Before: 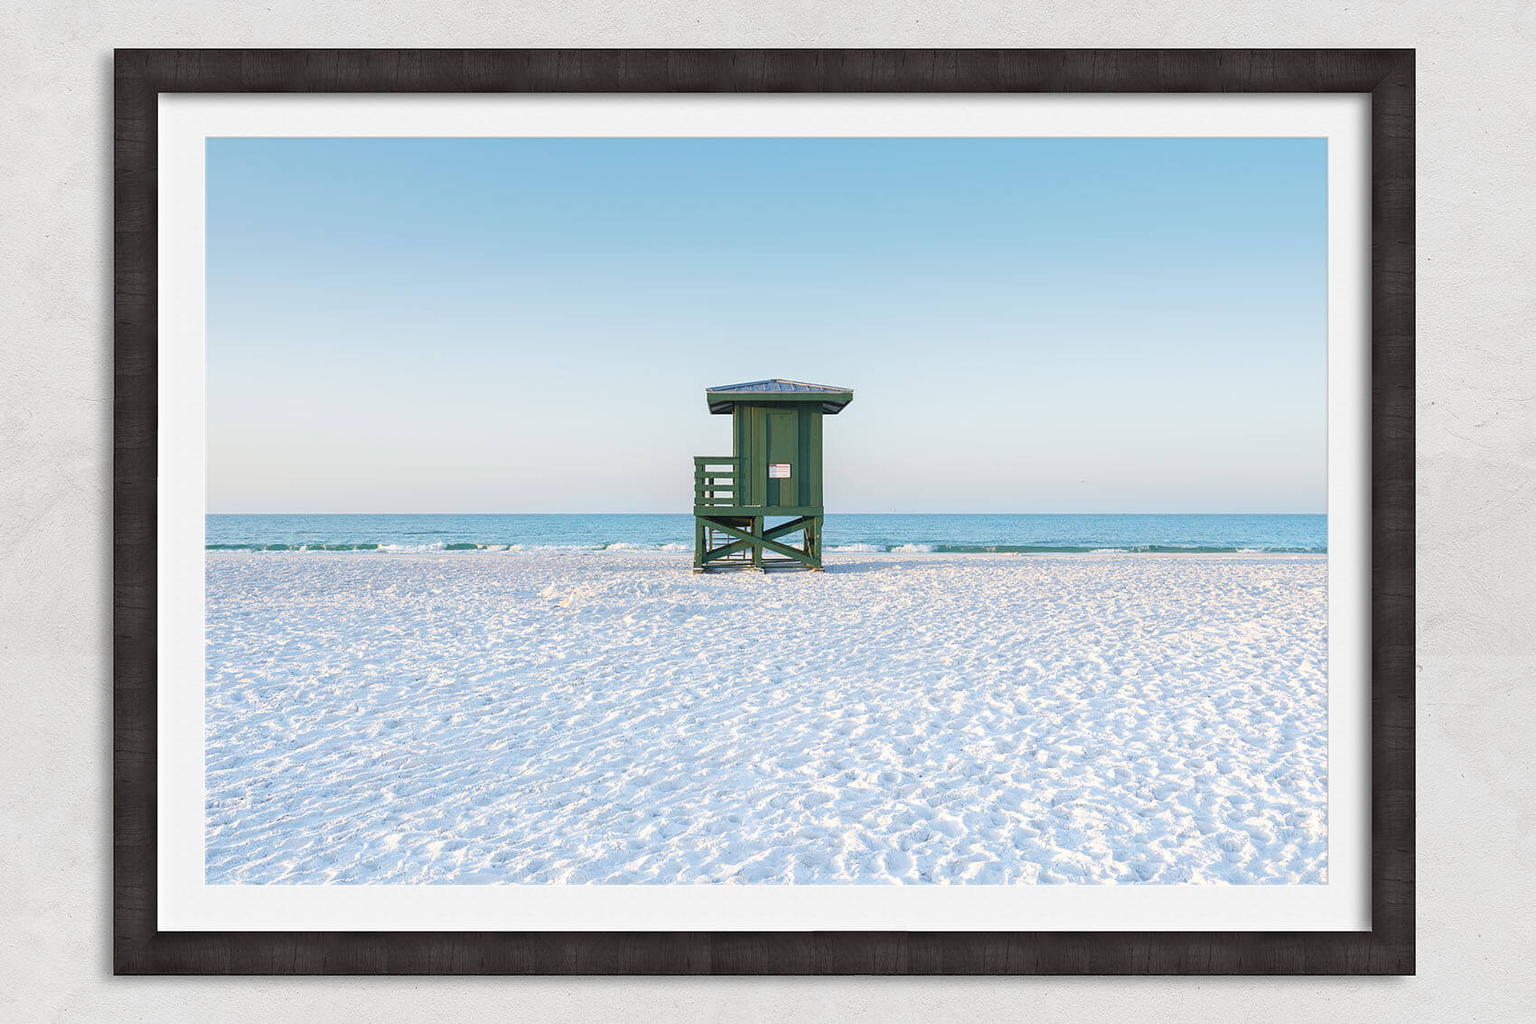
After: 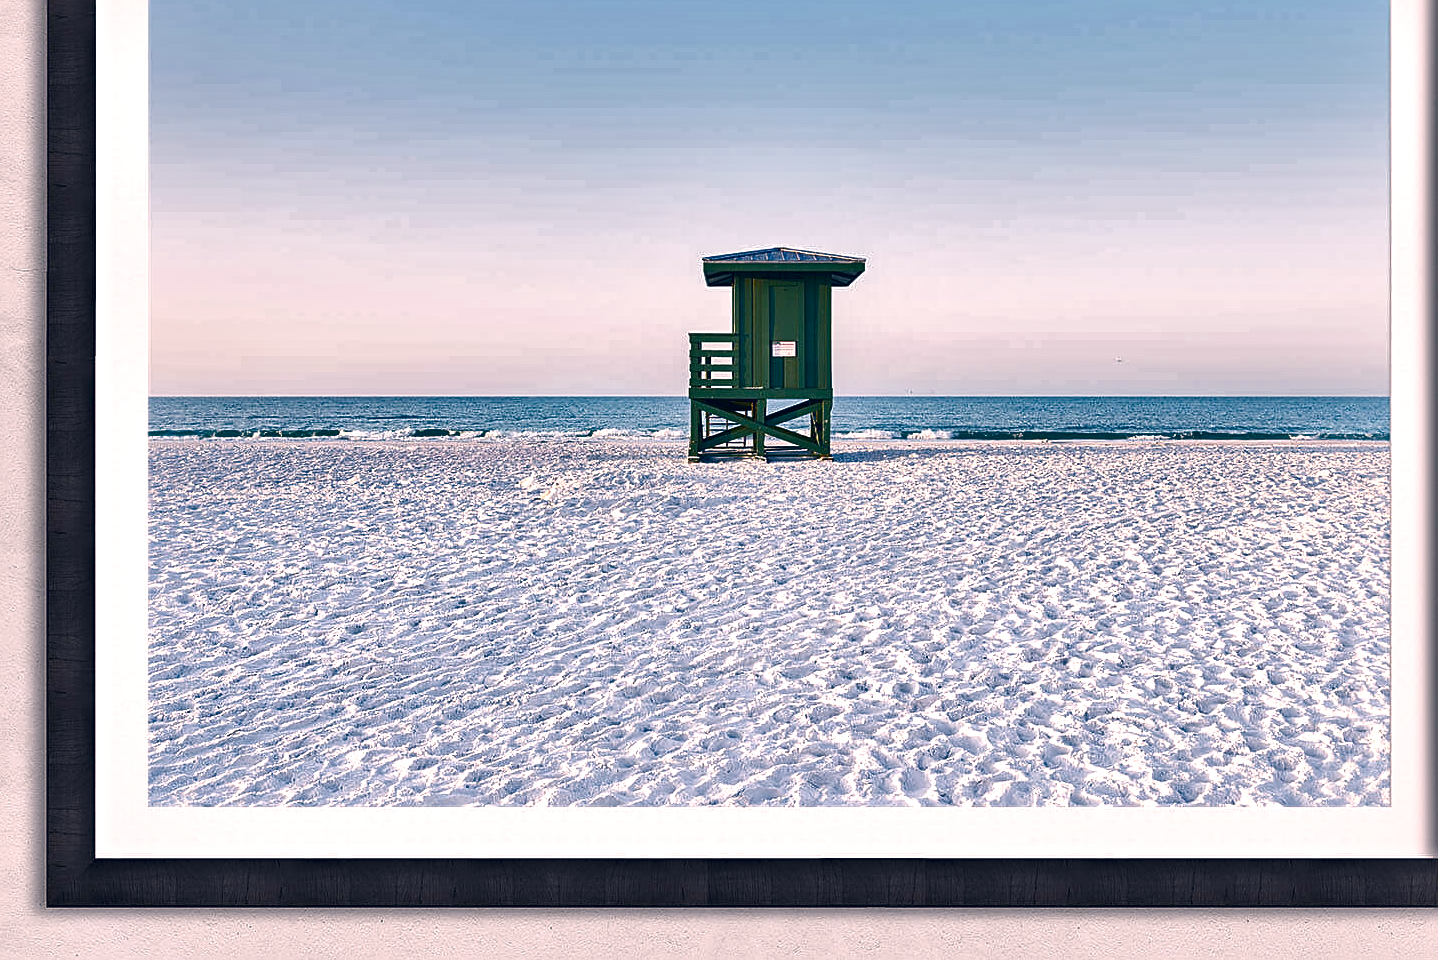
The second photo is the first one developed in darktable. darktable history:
local contrast: mode bilateral grid, contrast 44, coarseness 69, detail 214%, midtone range 0.2
color balance rgb: perceptual saturation grading › global saturation 44.568%, perceptual saturation grading › highlights -49.7%, perceptual saturation grading › shadows 29.861%, global vibrance 20%
contrast brightness saturation: contrast 0.096, brightness 0.02, saturation 0.024
crop and rotate: left 4.679%, top 15.261%, right 10.677%
sharpen: on, module defaults
shadows and highlights: soften with gaussian
color correction: highlights a* 13.73, highlights b* 5.71, shadows a* -4.99, shadows b* -15.37, saturation 0.828
tone equalizer: edges refinement/feathering 500, mask exposure compensation -1.57 EV, preserve details no
